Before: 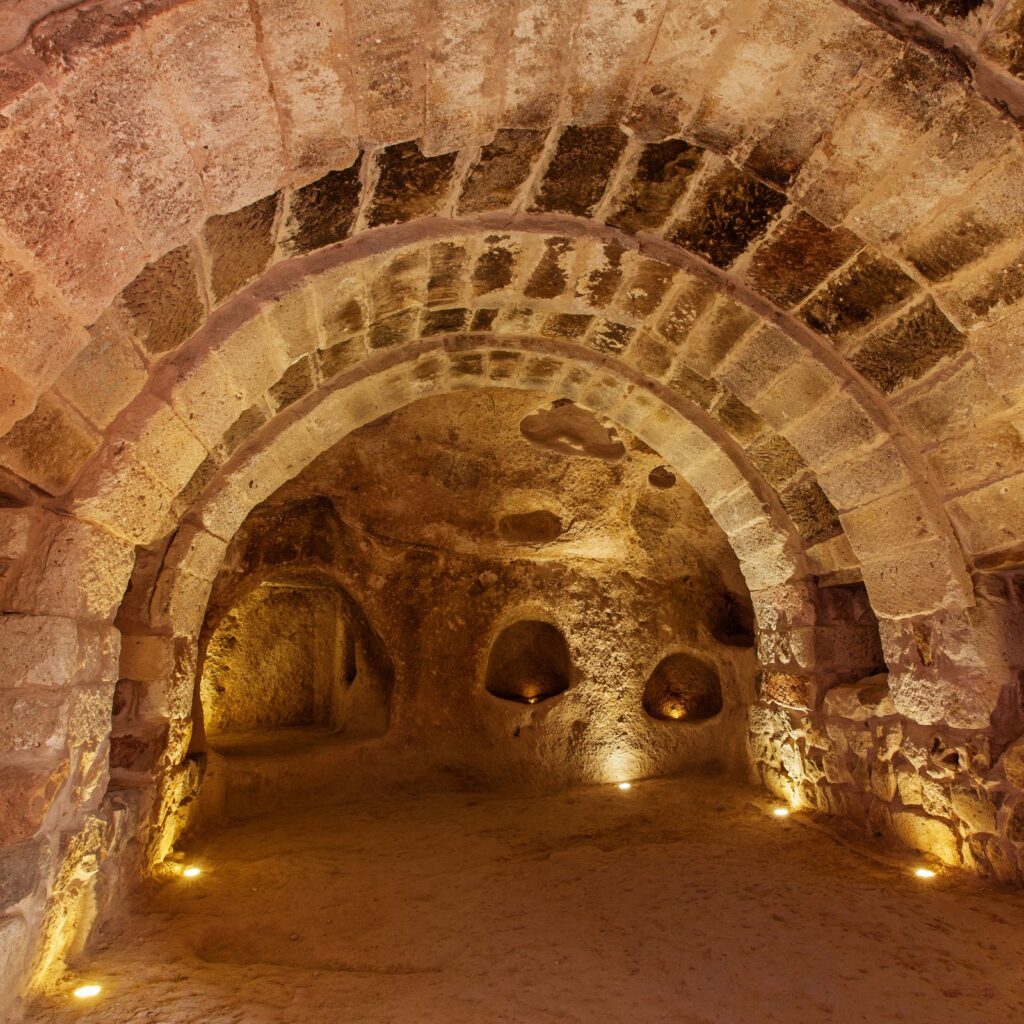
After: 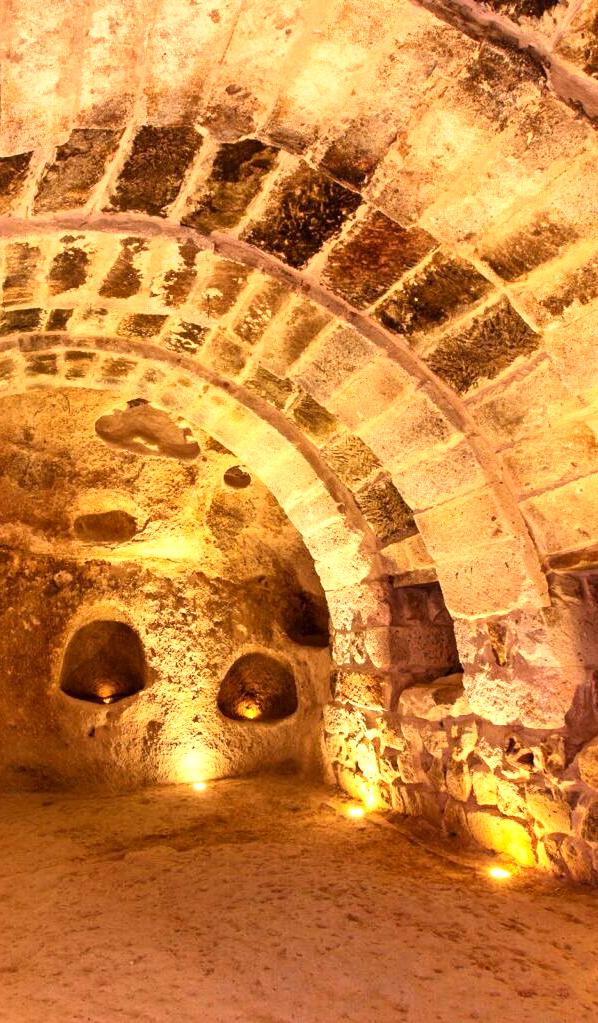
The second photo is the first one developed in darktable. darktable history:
contrast brightness saturation: contrast 0.205, brightness 0.166, saturation 0.221
crop: left 41.532%
local contrast: mode bilateral grid, contrast 21, coarseness 50, detail 144%, midtone range 0.2
exposure: black level correction 0, exposure 1 EV, compensate highlight preservation false
